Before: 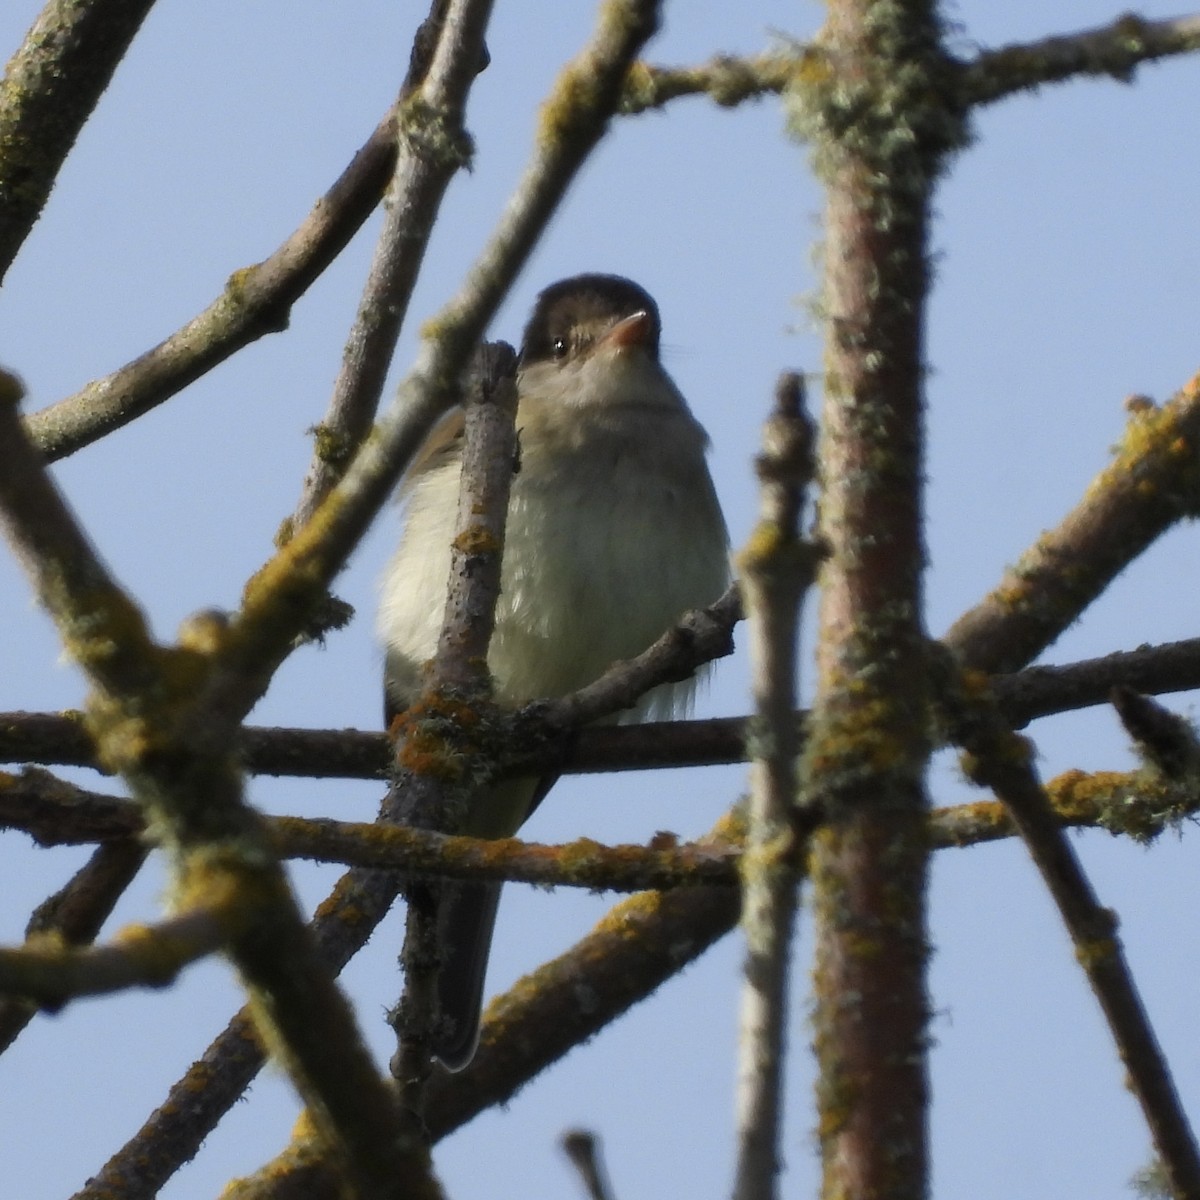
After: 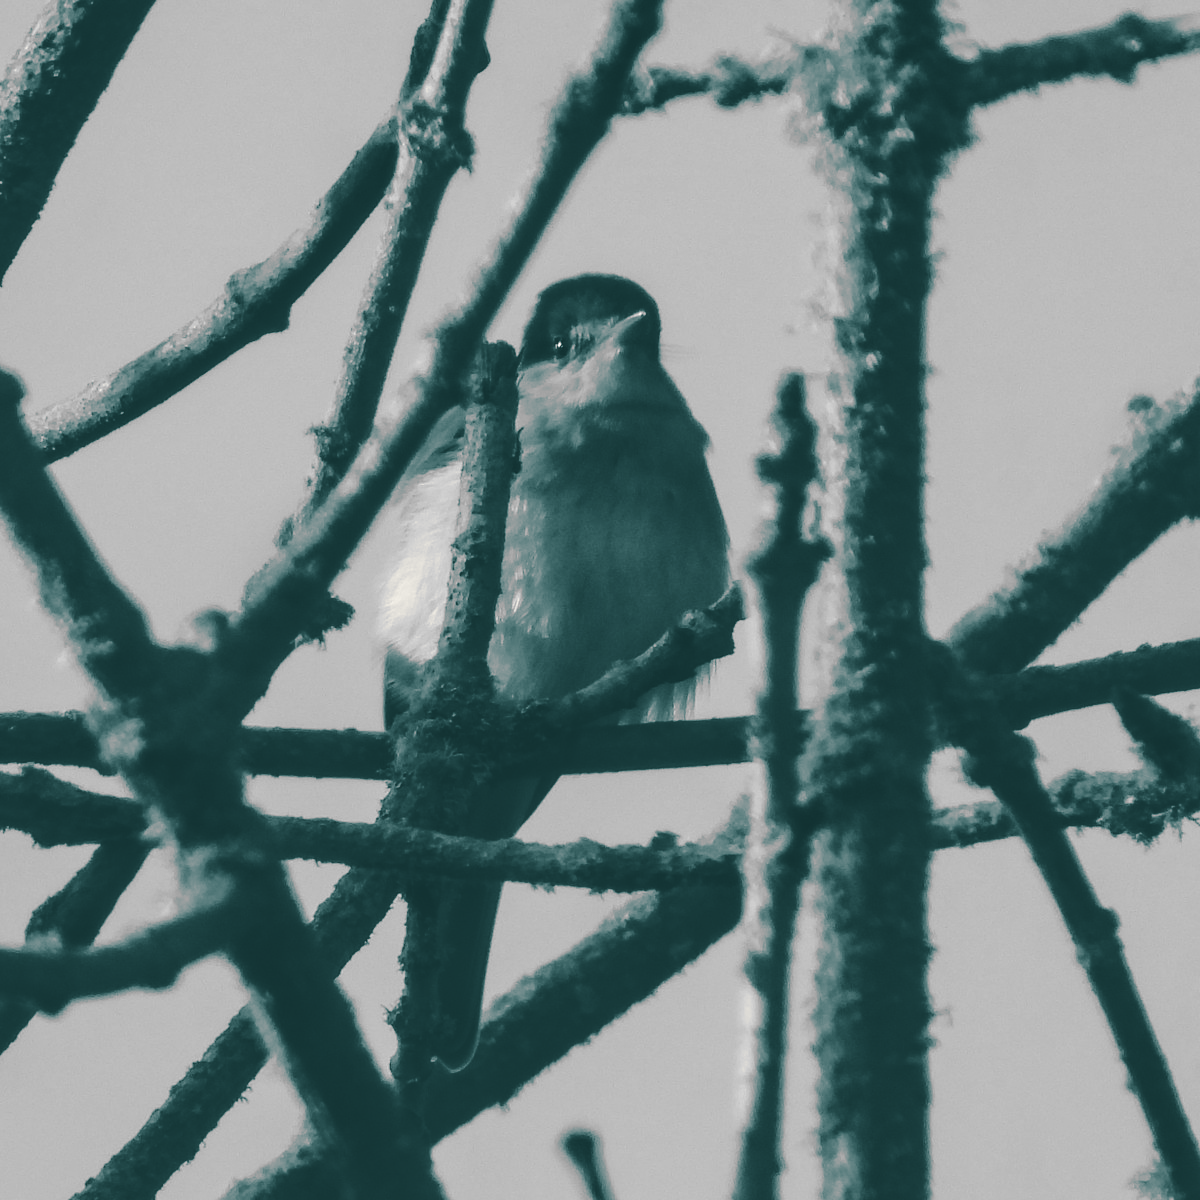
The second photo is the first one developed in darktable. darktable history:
base curve: curves: ch0 [(0, 0.024) (0.055, 0.065) (0.121, 0.166) (0.236, 0.319) (0.693, 0.726) (1, 1)], preserve colors none
sharpen: radius 2.883, amount 0.868, threshold 47.523
split-toning: shadows › hue 186.43°, highlights › hue 49.29°, compress 30.29%
local contrast: on, module defaults
monochrome: a -11.7, b 1.62, size 0.5, highlights 0.38
